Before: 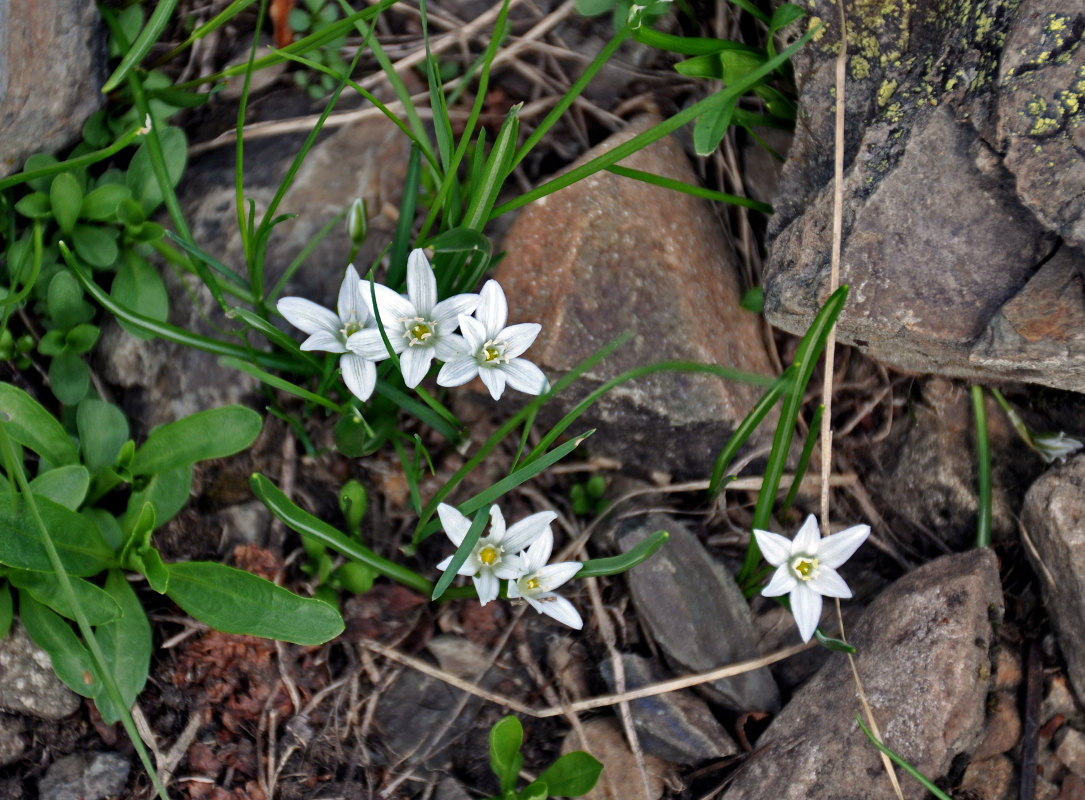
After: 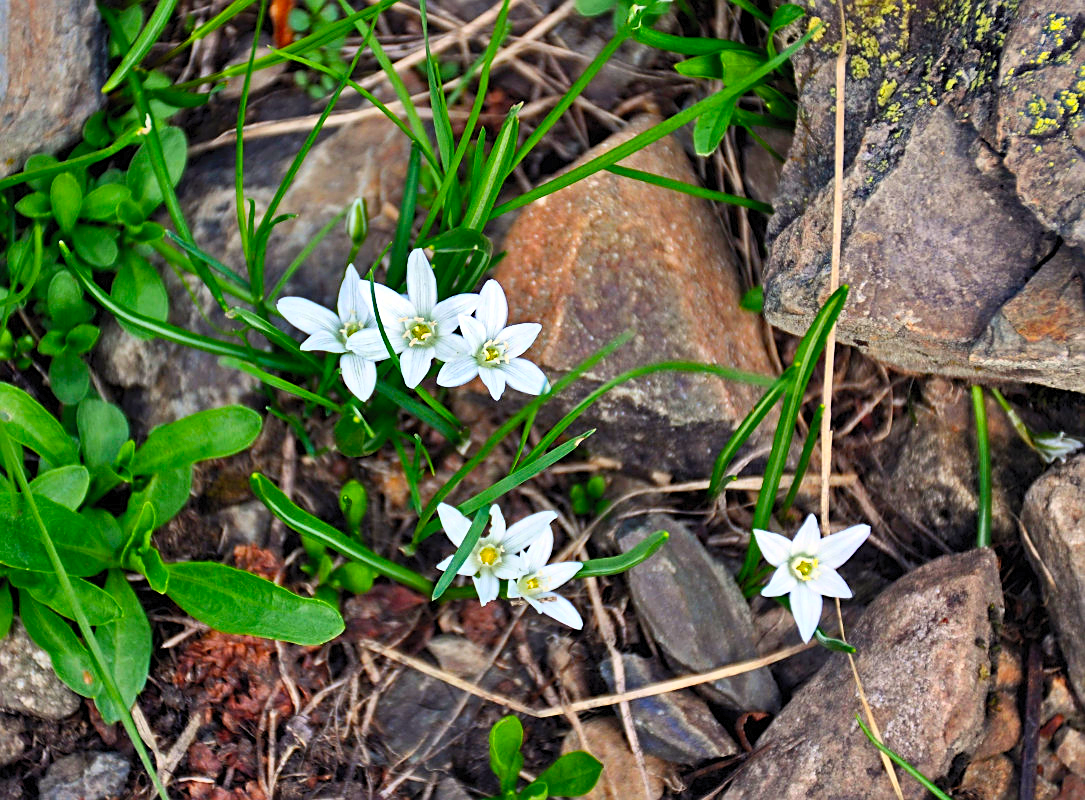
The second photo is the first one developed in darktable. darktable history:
contrast brightness saturation: contrast 0.24, brightness 0.26, saturation 0.39
color balance rgb: perceptual saturation grading › global saturation 20%, global vibrance 20%
sharpen: on, module defaults
